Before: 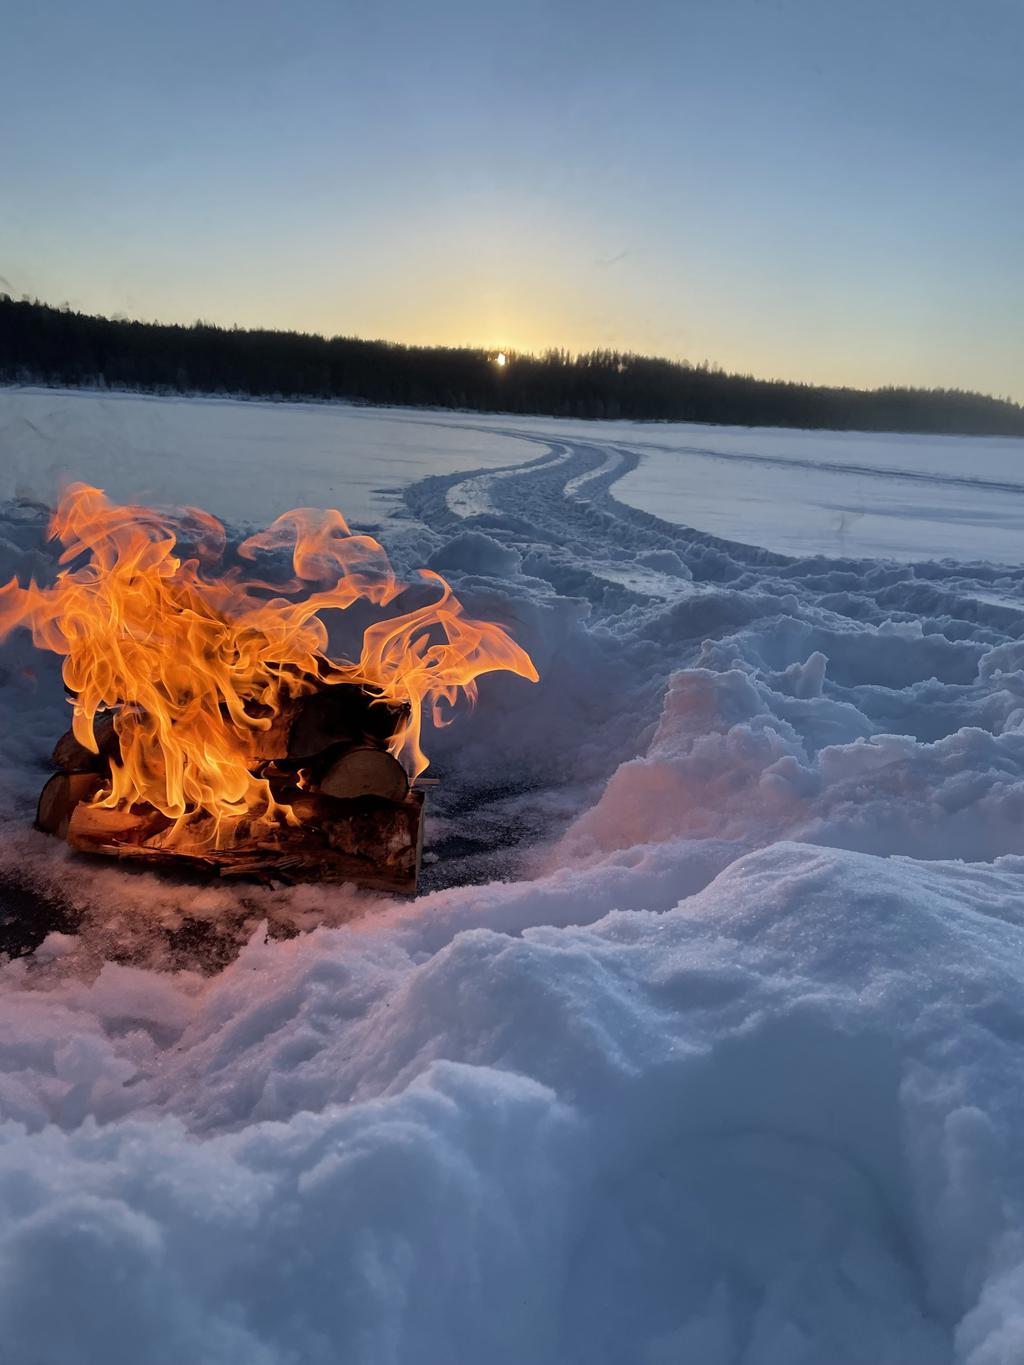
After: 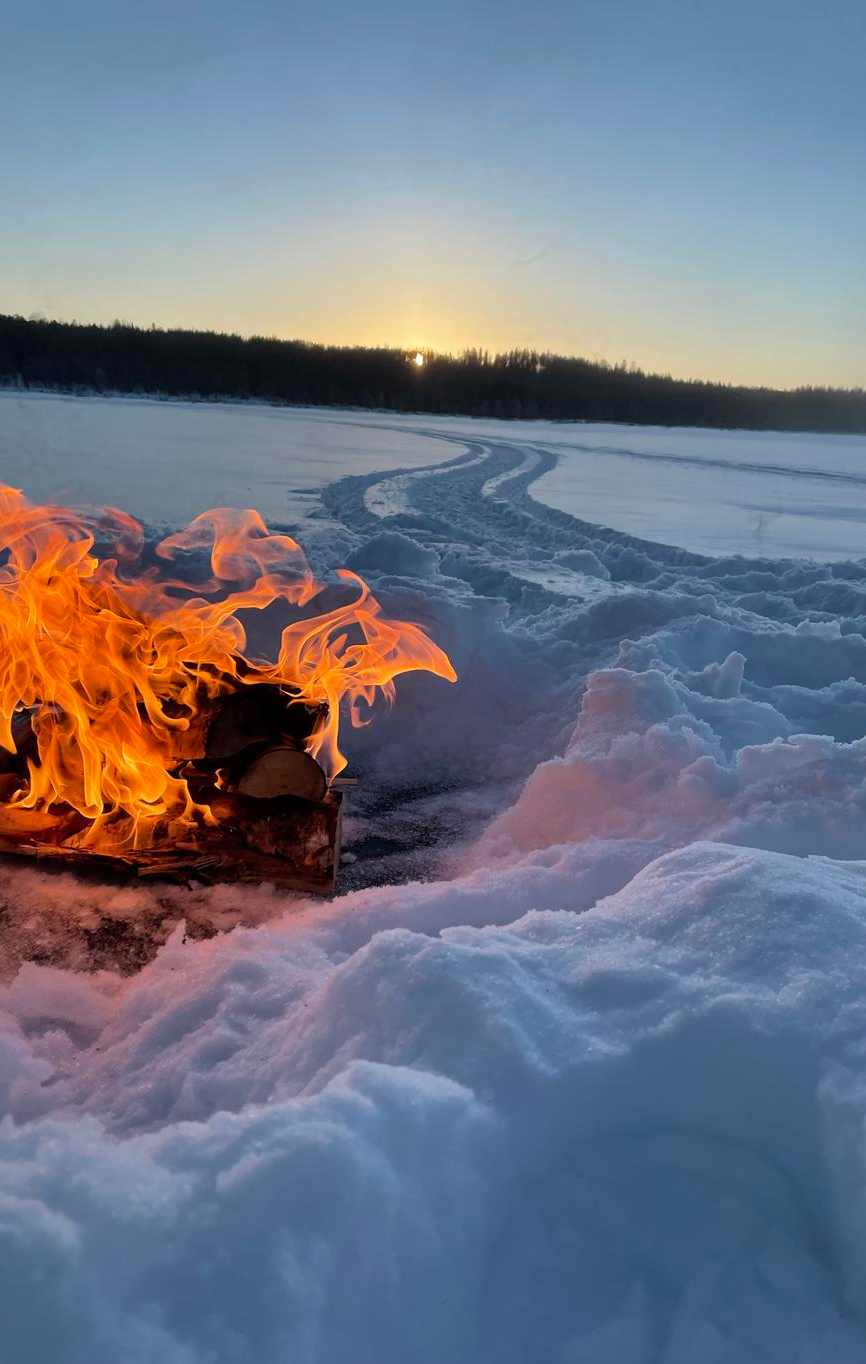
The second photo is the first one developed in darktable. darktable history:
crop: left 8.045%, right 7.369%
